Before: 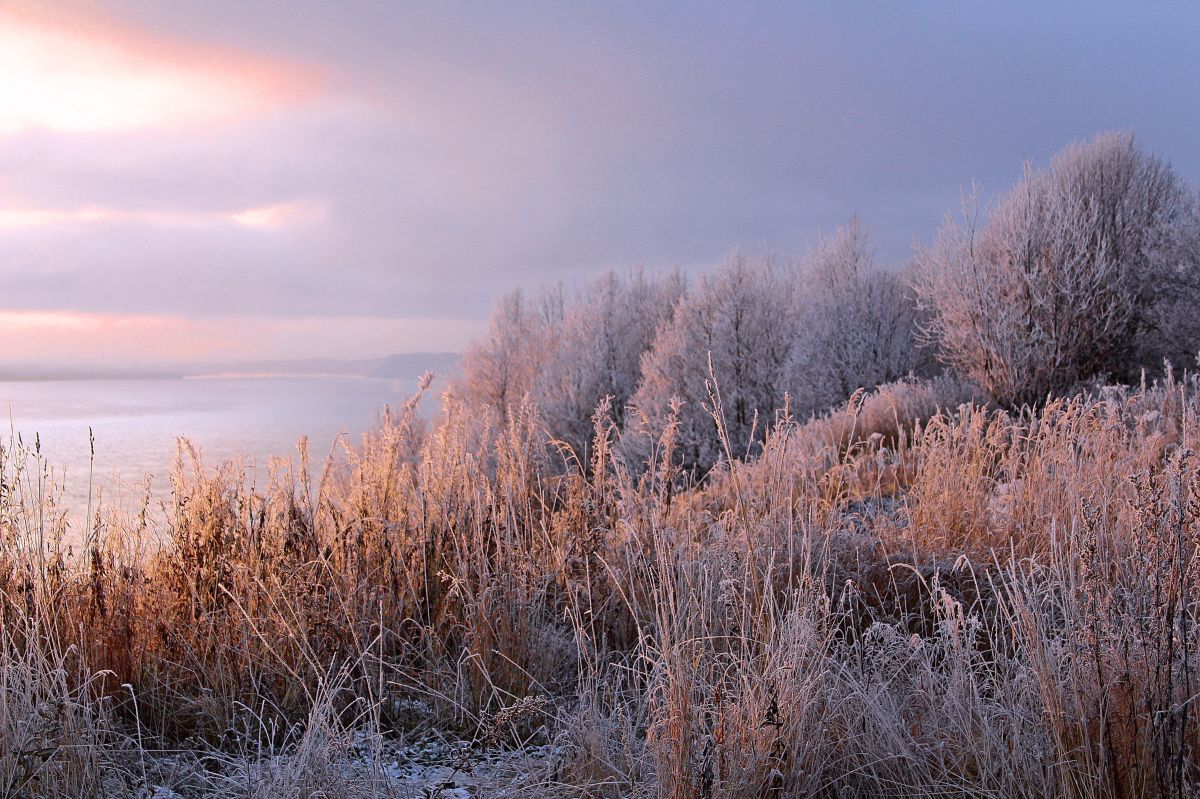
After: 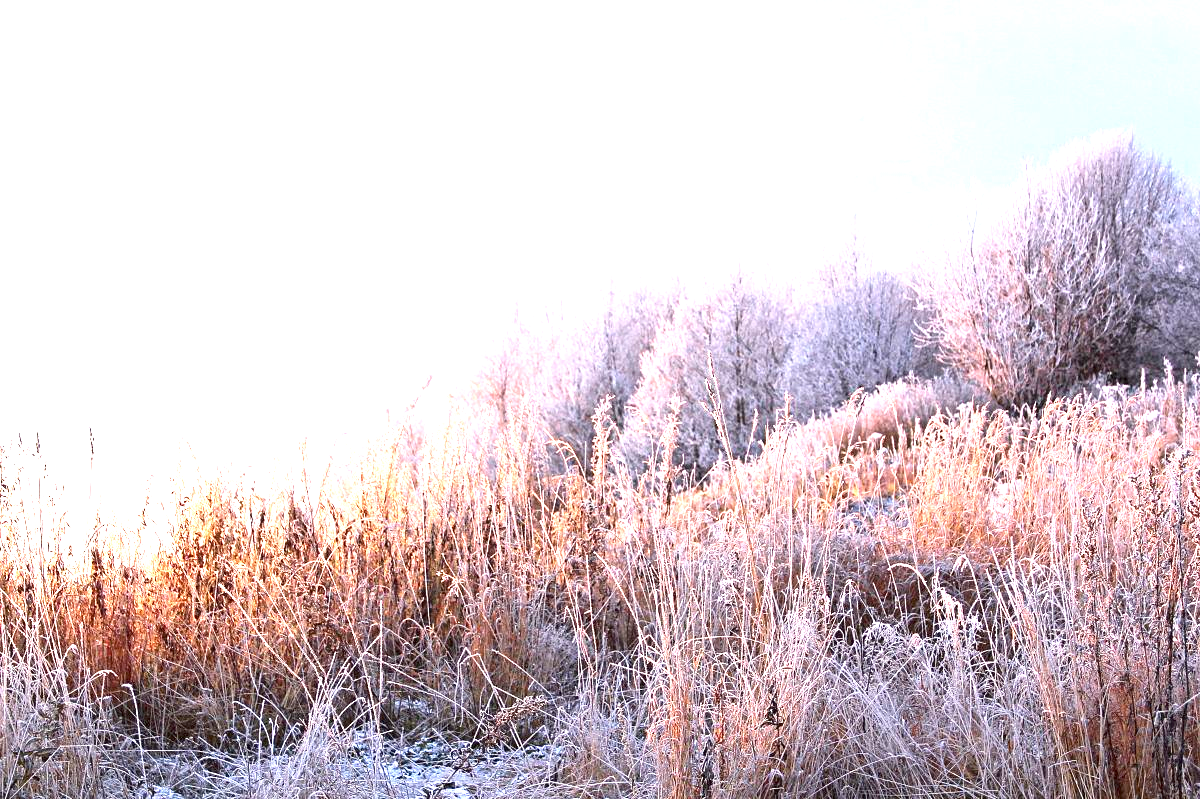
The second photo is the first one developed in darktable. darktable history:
exposure: exposure 2.007 EV, compensate highlight preservation false
